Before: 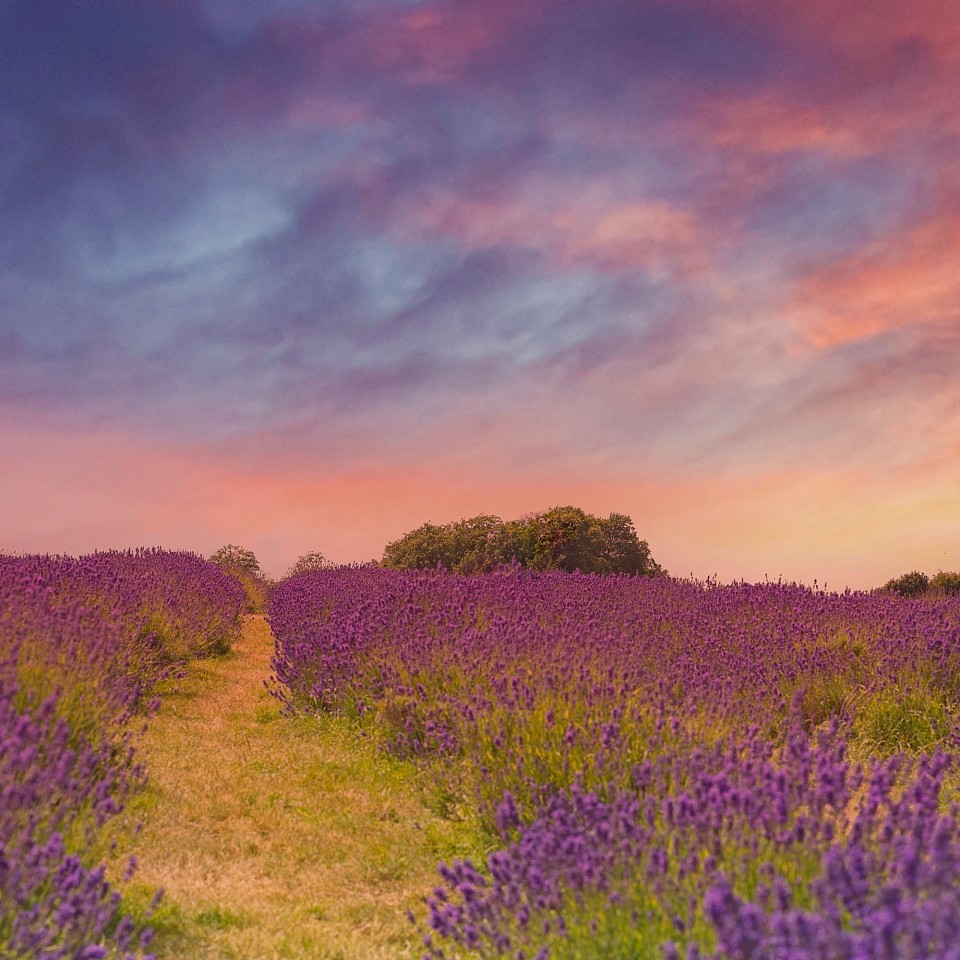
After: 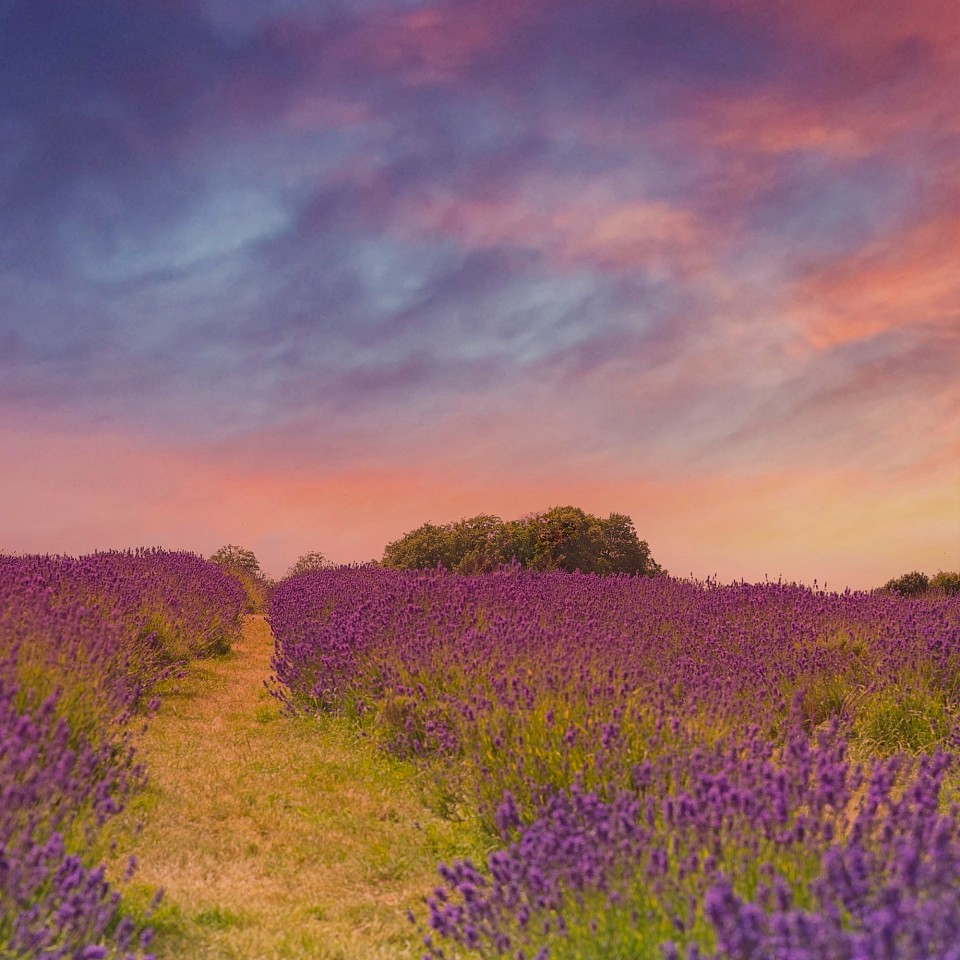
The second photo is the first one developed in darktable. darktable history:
shadows and highlights: shadows -20, white point adjustment -2, highlights -35
